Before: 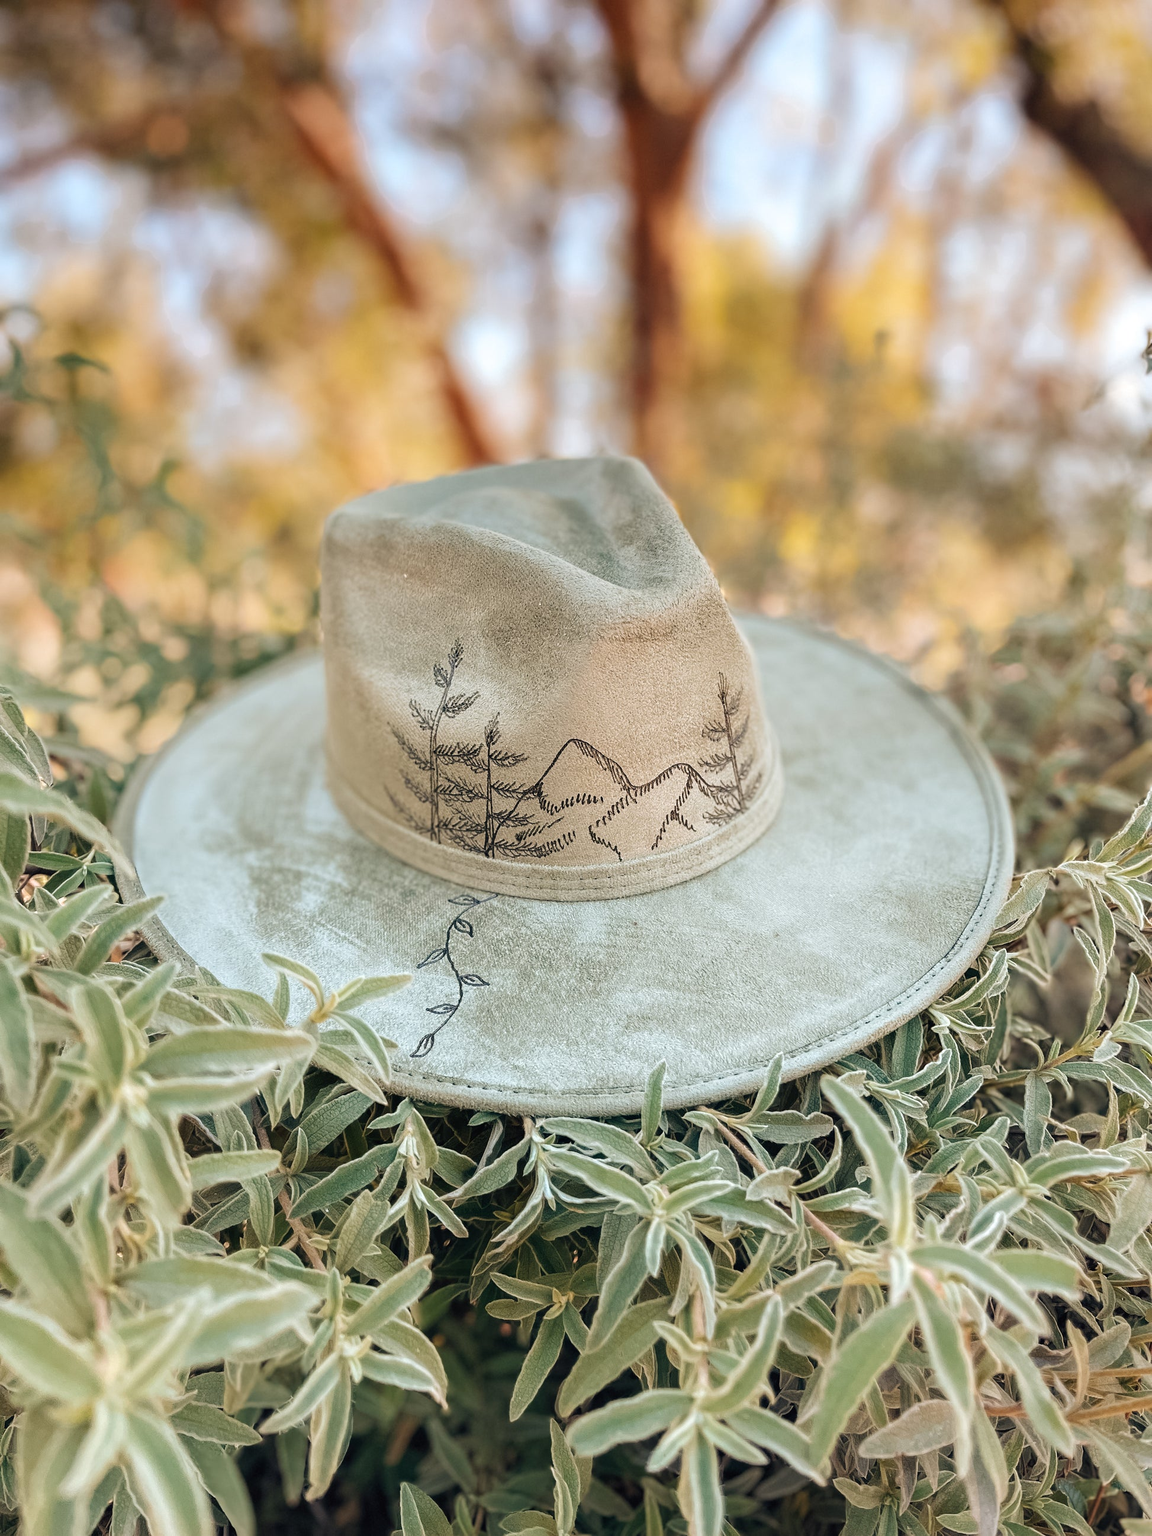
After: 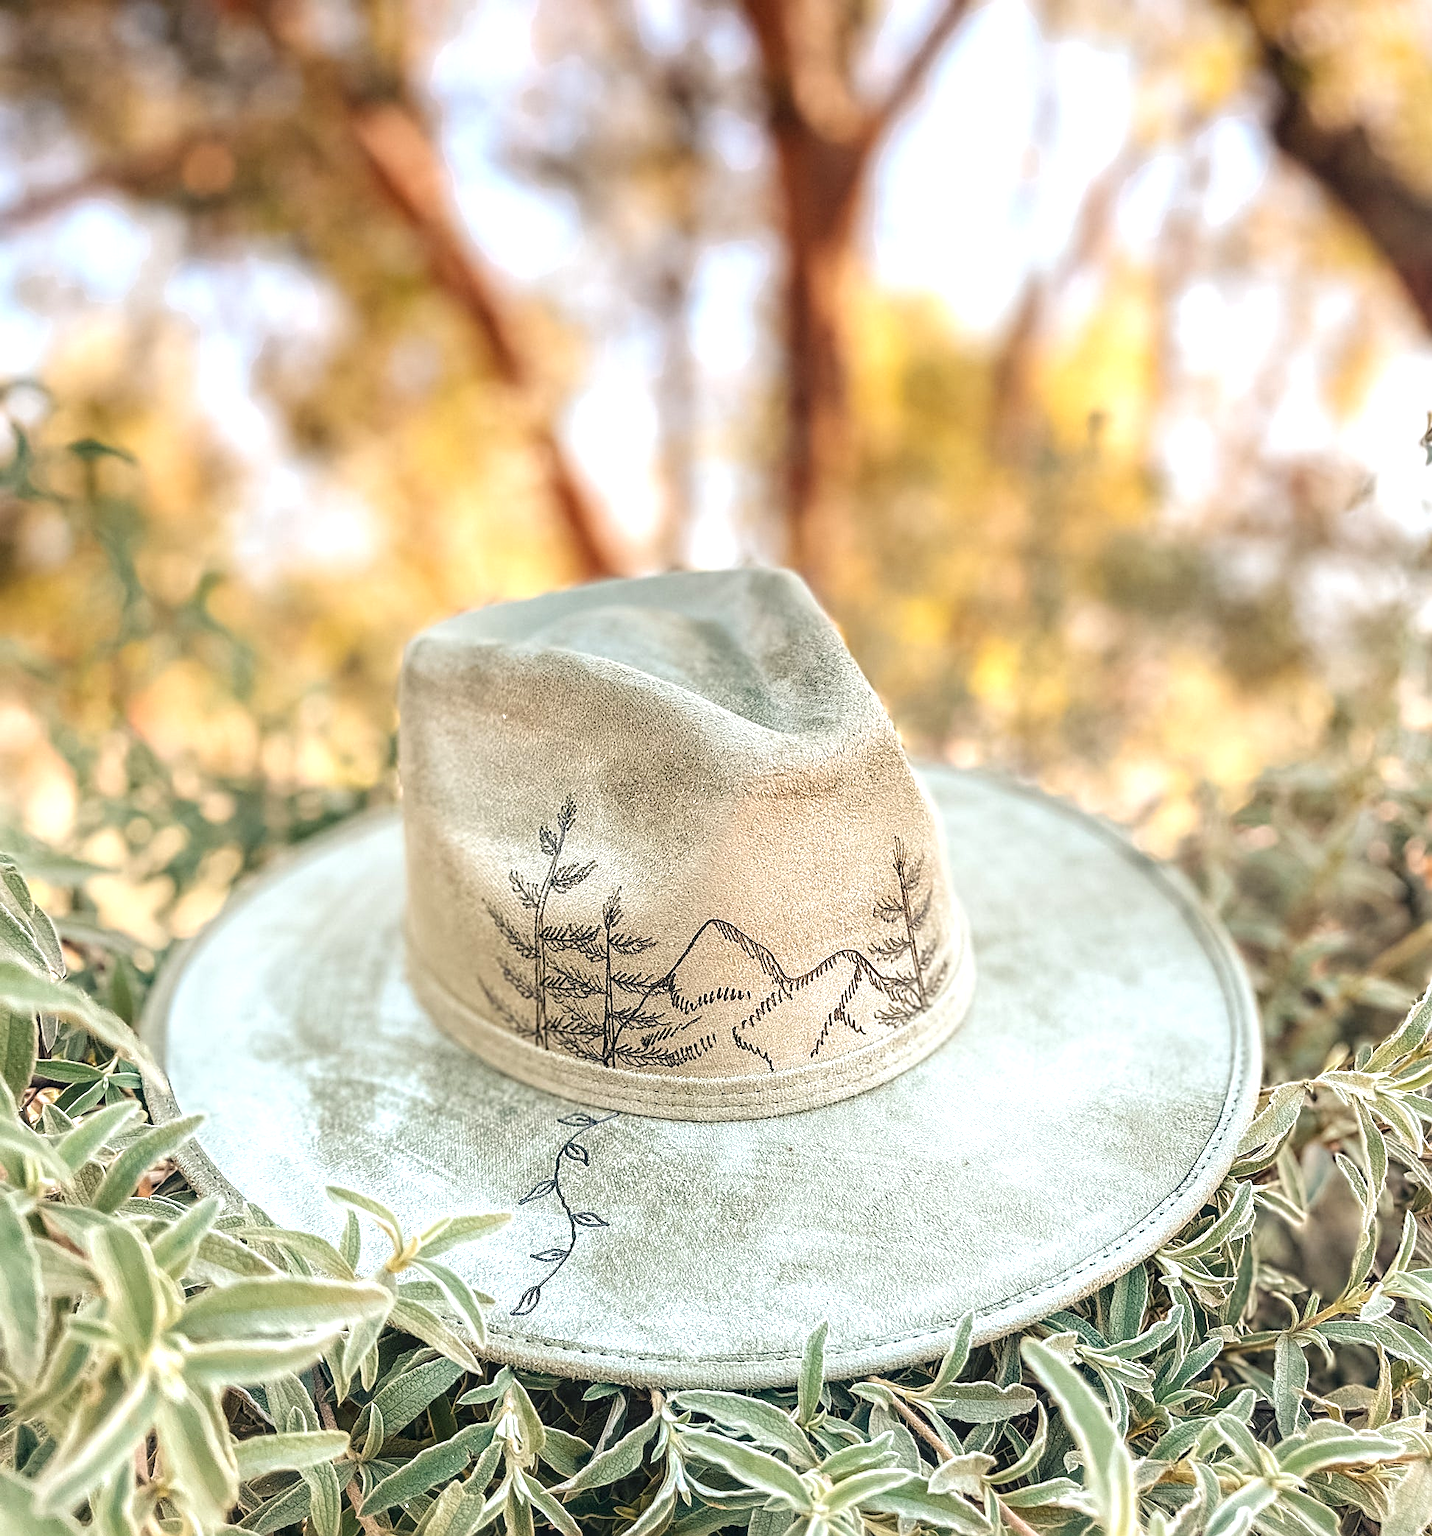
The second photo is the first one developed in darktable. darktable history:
sharpen: on, module defaults
exposure: exposure 0.606 EV, compensate highlight preservation false
crop: bottom 19.581%
local contrast: on, module defaults
